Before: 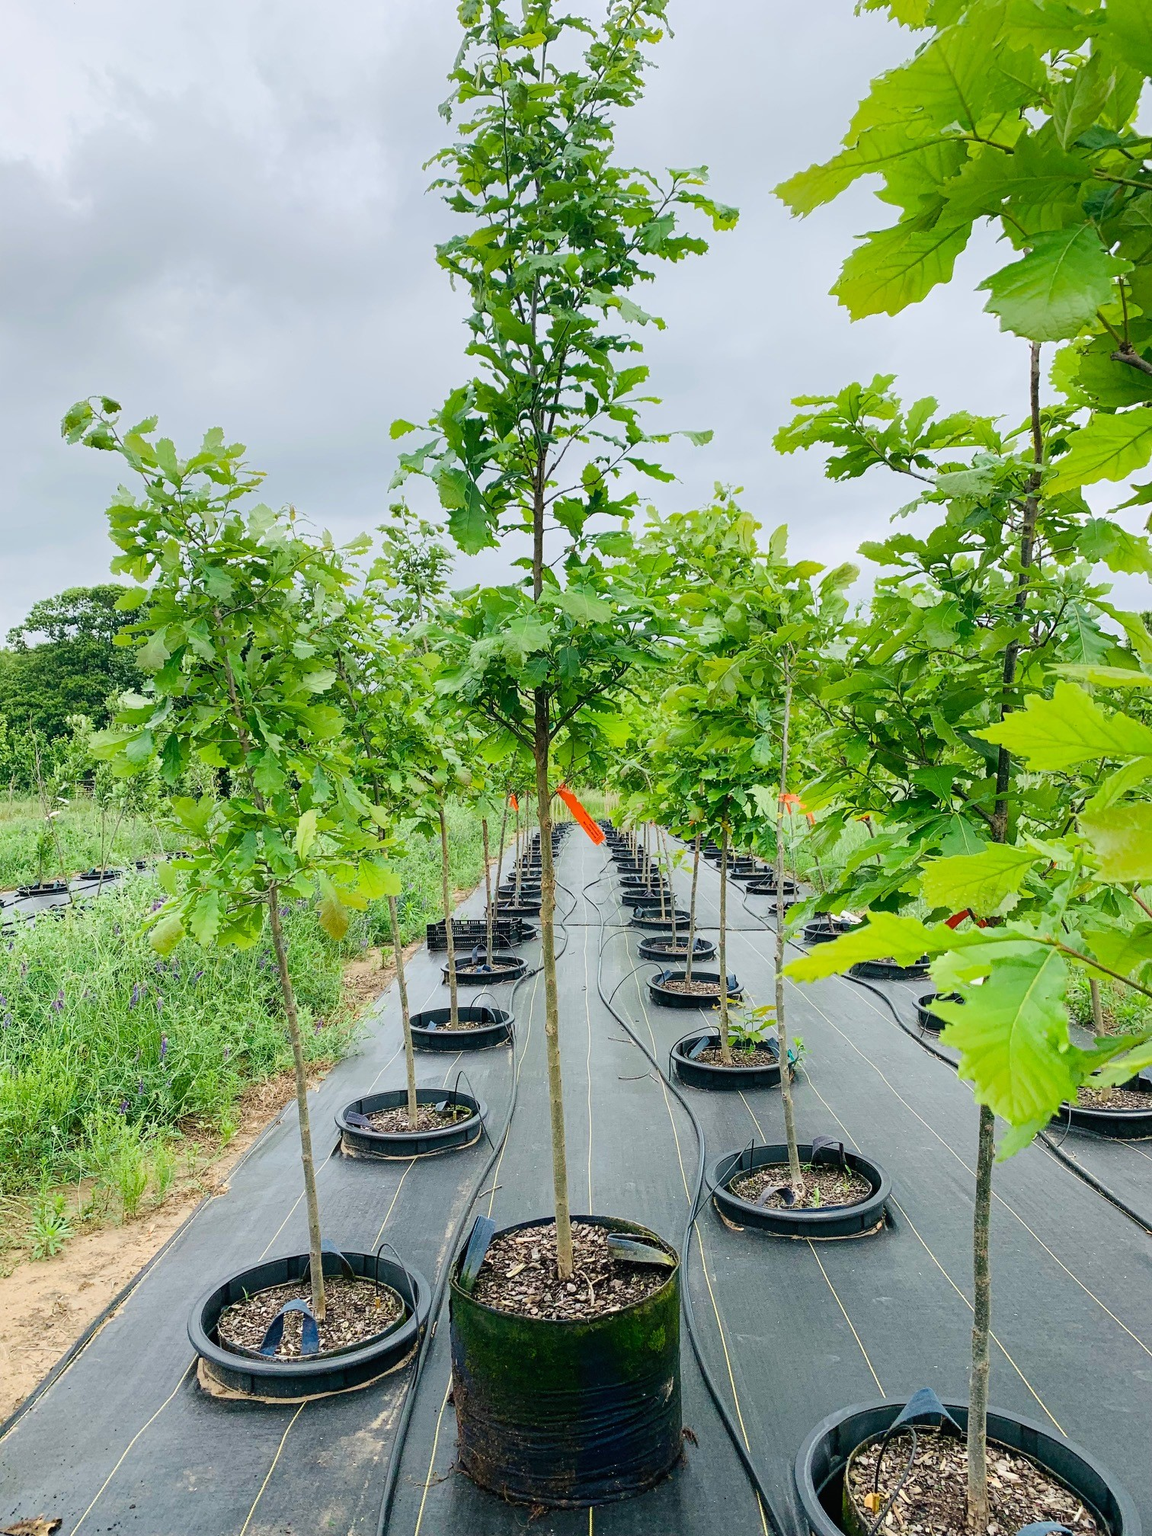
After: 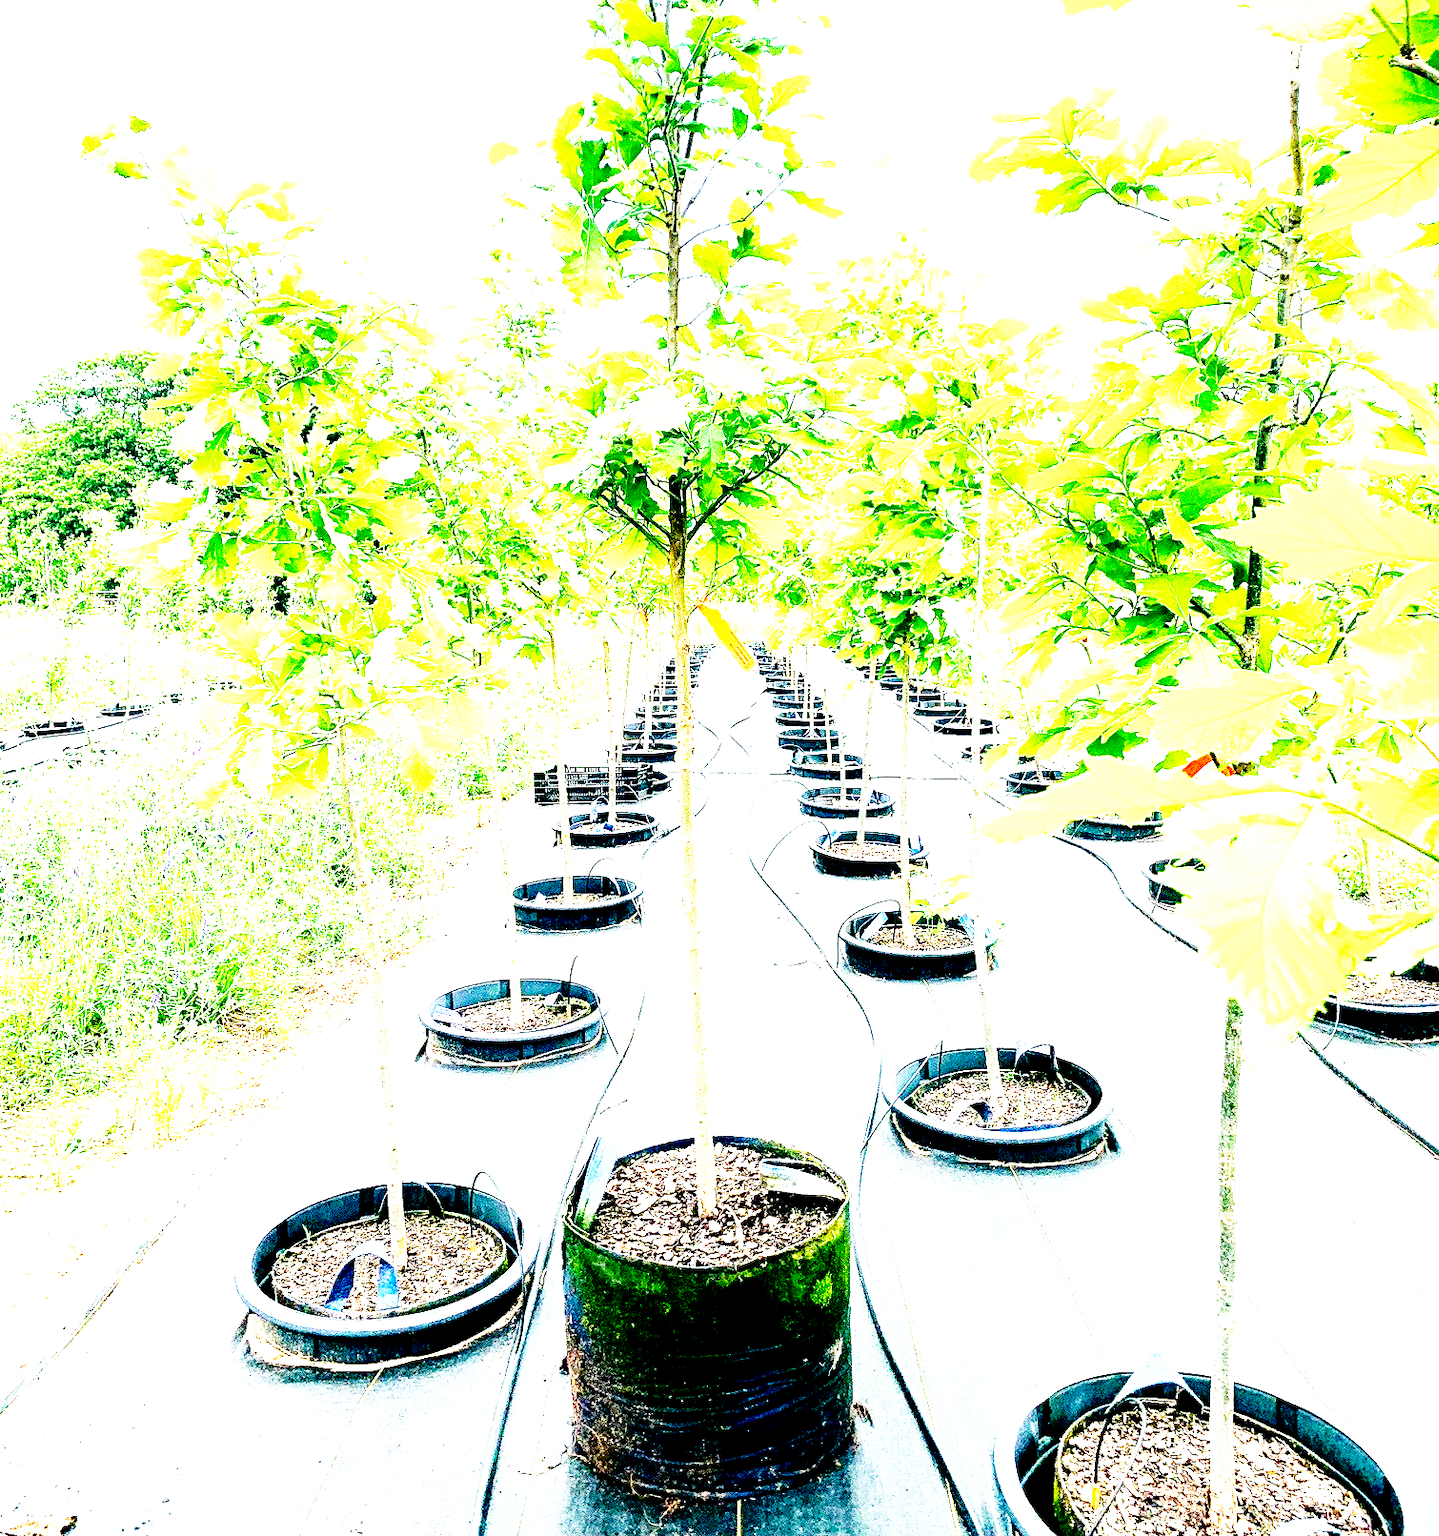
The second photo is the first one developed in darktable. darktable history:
crop and rotate: top 19.99%
base curve: curves: ch0 [(0, 0) (0.026, 0.03) (0.109, 0.232) (0.351, 0.748) (0.669, 0.968) (1, 1)], preserve colors none
tone equalizer: -8 EV -0.741 EV, -7 EV -0.687 EV, -6 EV -0.612 EV, -5 EV -0.373 EV, -3 EV 0.404 EV, -2 EV 0.6 EV, -1 EV 0.687 EV, +0 EV 0.751 EV
exposure: black level correction 0.015, exposure 1.763 EV, compensate highlight preservation false
